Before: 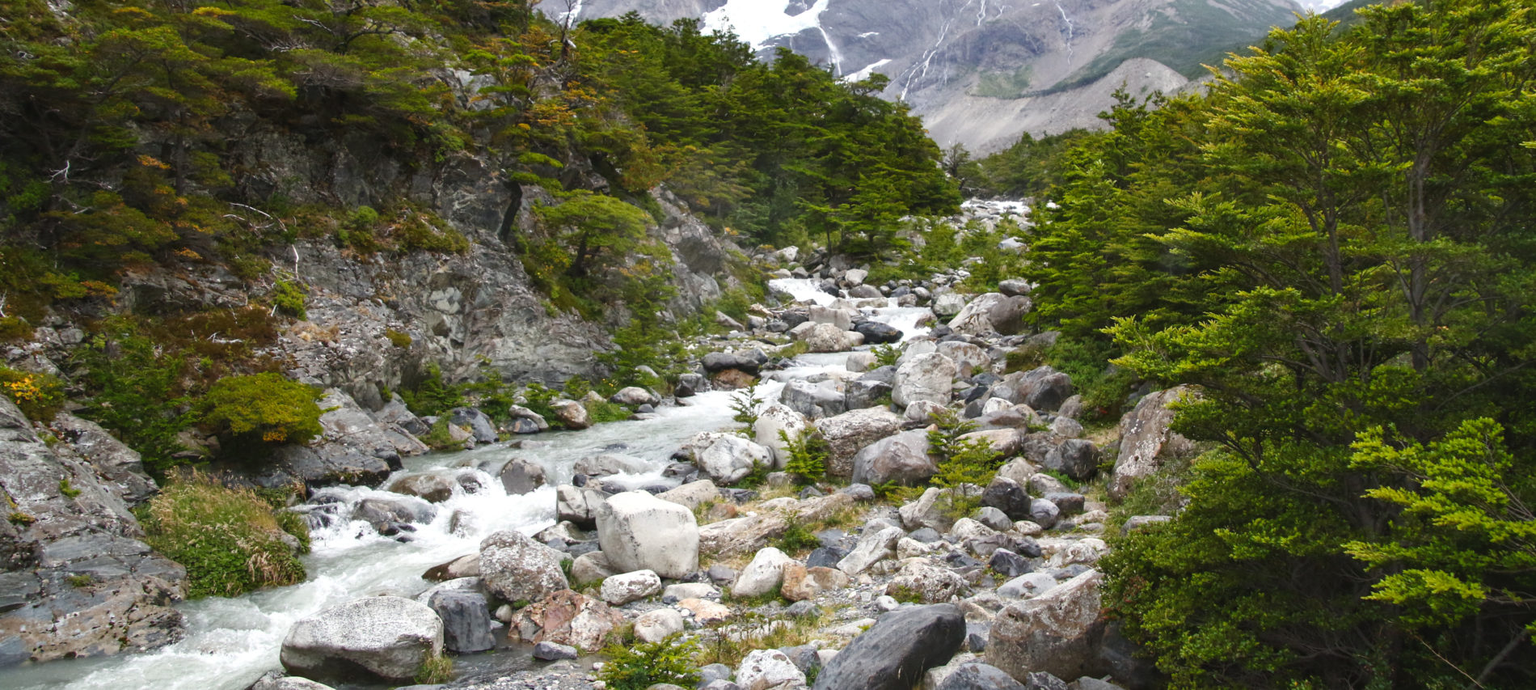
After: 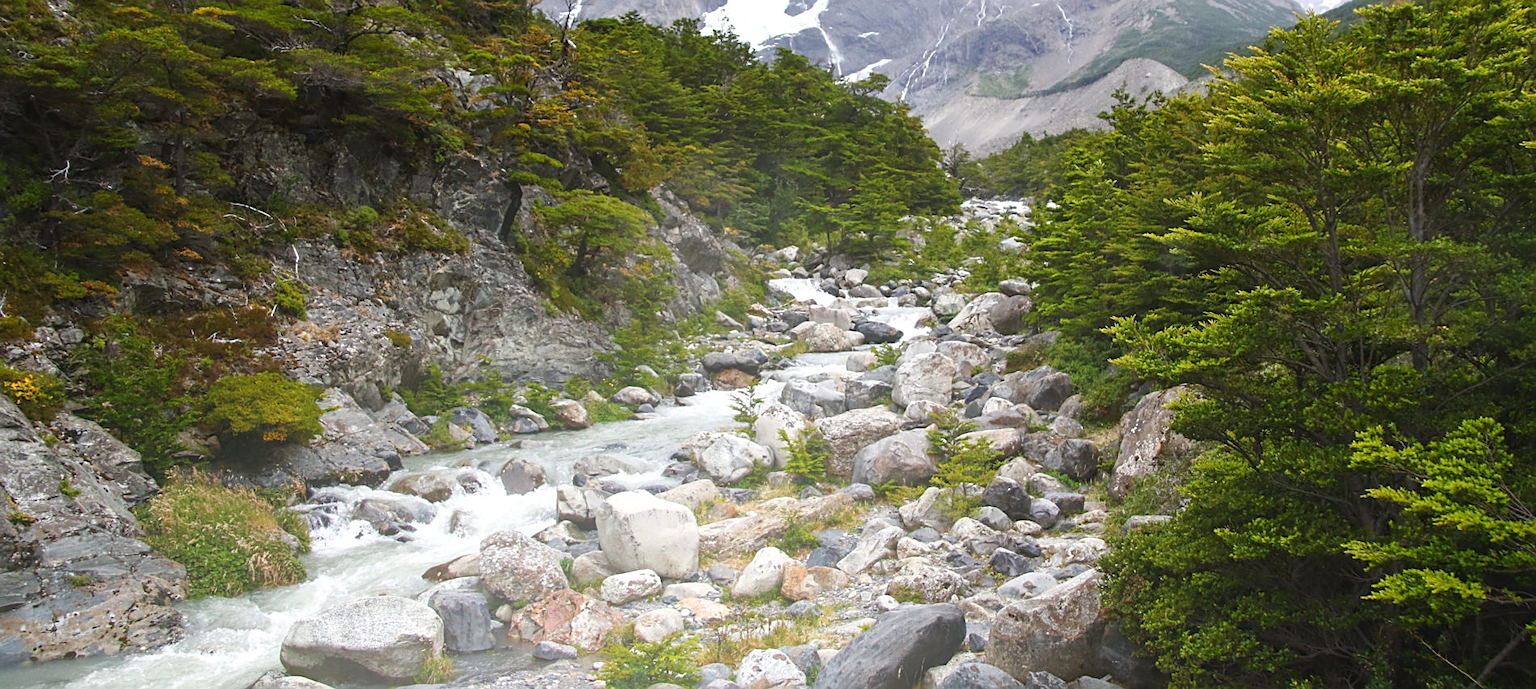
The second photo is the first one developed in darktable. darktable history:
sharpen: on, module defaults
bloom: size 40%
